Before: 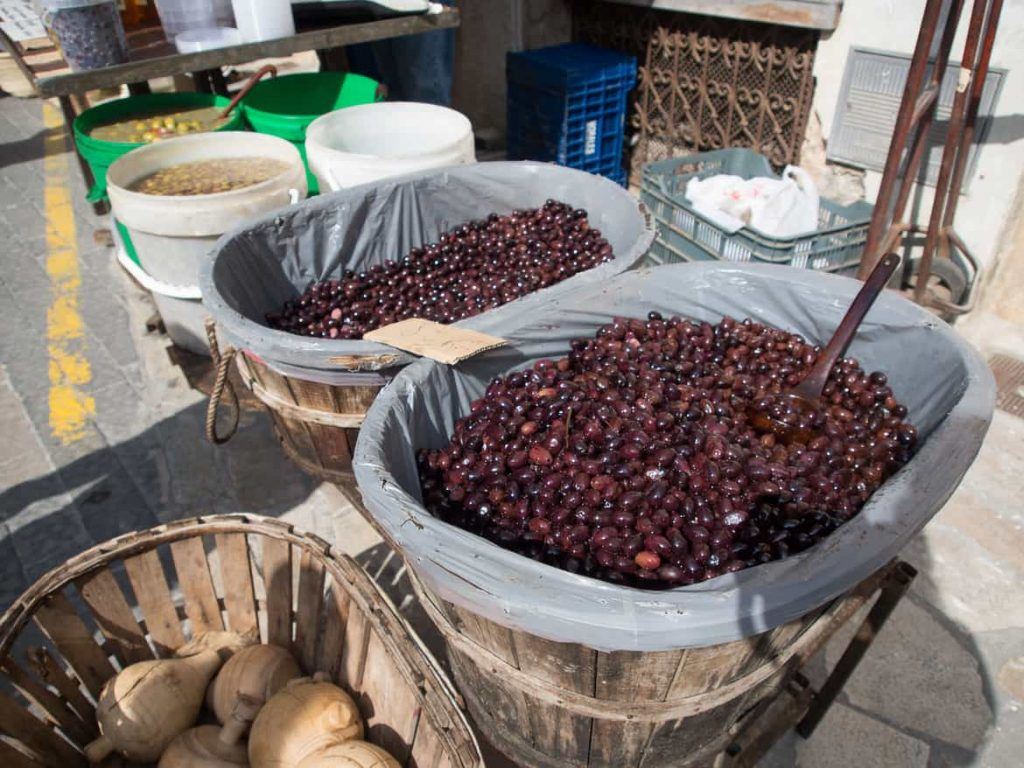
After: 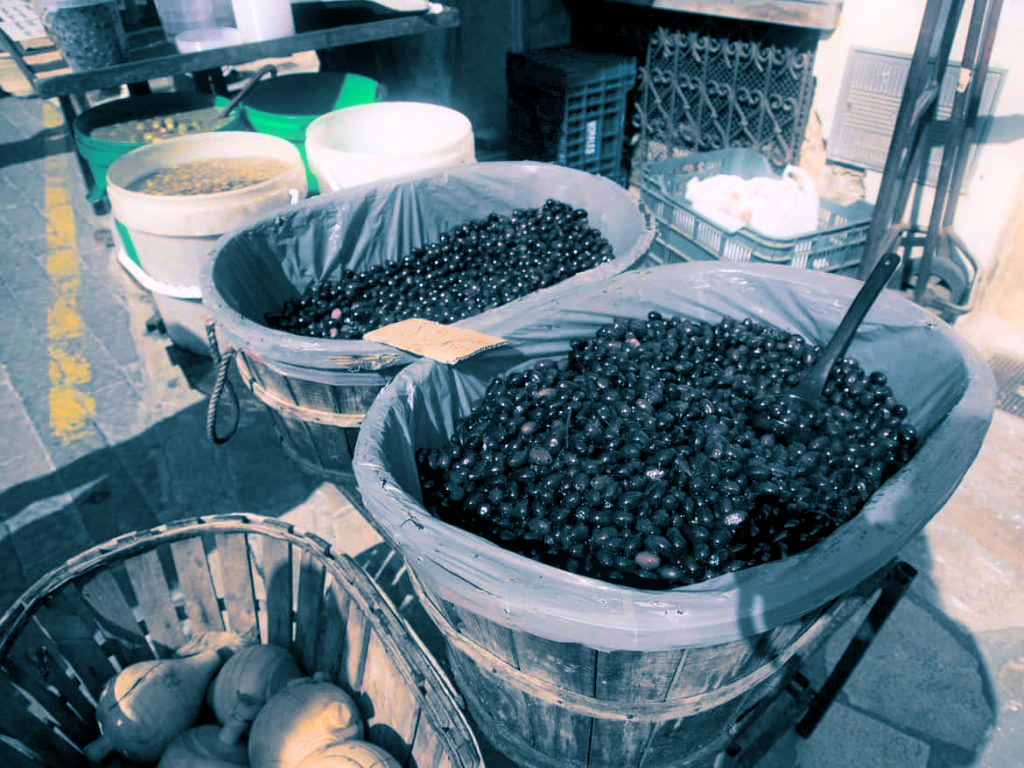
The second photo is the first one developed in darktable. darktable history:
split-toning: shadows › hue 212.4°, balance -70
color balance rgb: shadows lift › chroma 2%, shadows lift › hue 217.2°, power › chroma 0.25%, power › hue 60°, highlights gain › chroma 1.5%, highlights gain › hue 309.6°, global offset › luminance -0.5%, perceptual saturation grading › global saturation 15%, global vibrance 20%
bloom: size 5%, threshold 95%, strength 15%
